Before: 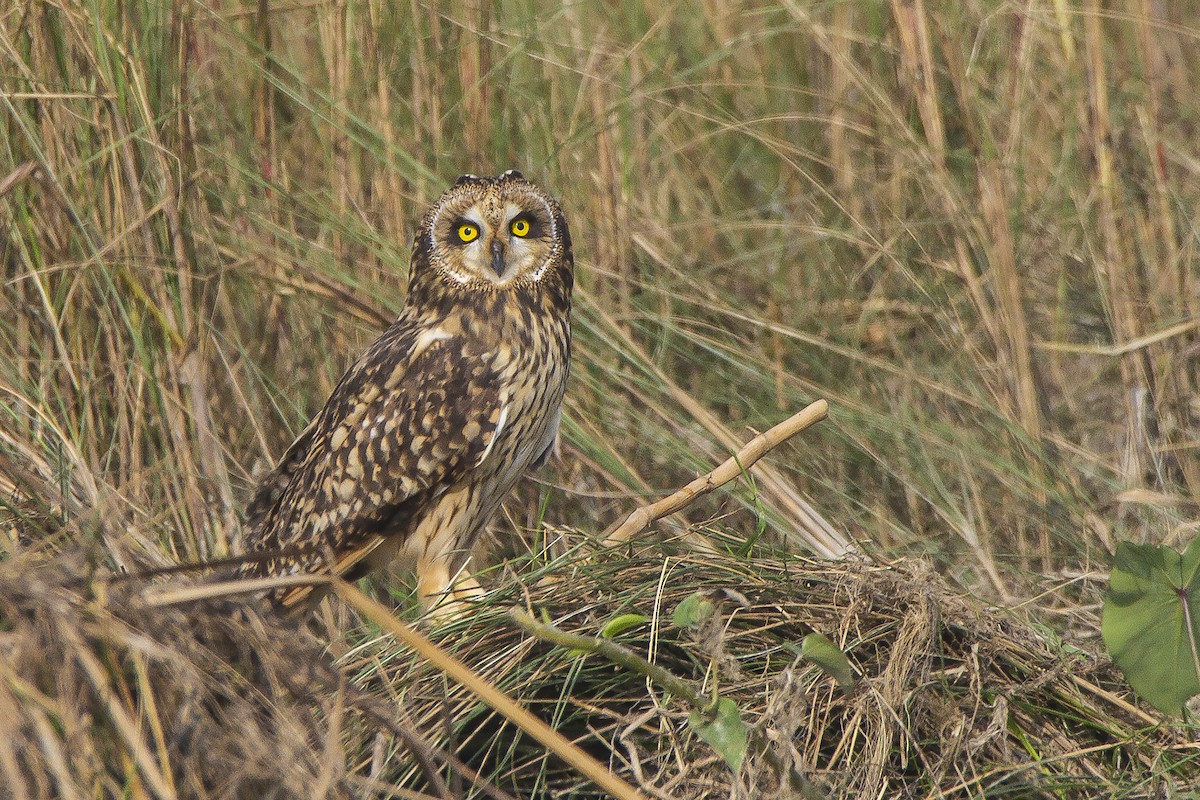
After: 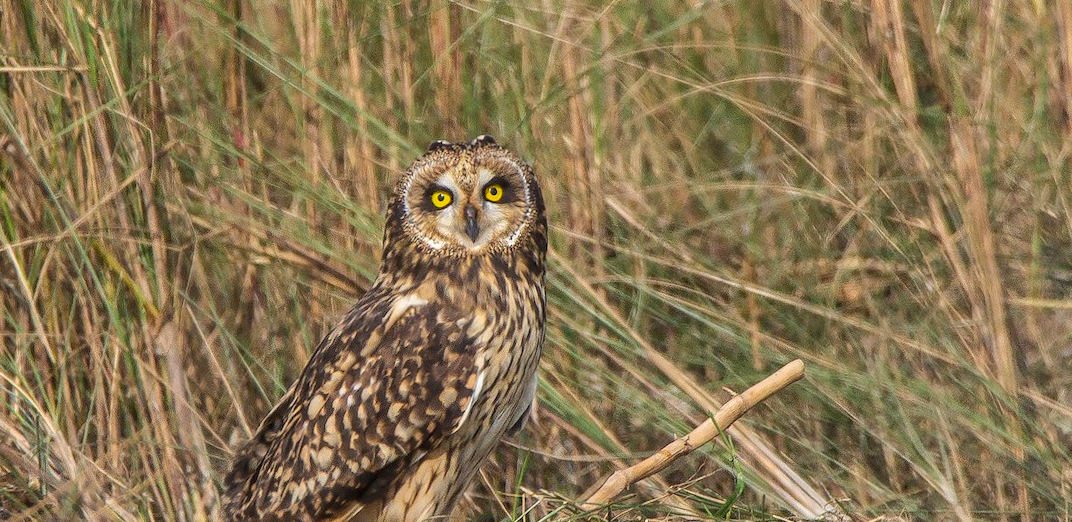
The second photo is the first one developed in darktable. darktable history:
crop: left 1.509%, top 3.452%, right 7.696%, bottom 28.452%
local contrast: on, module defaults
rotate and perspective: rotation -1°, crop left 0.011, crop right 0.989, crop top 0.025, crop bottom 0.975
